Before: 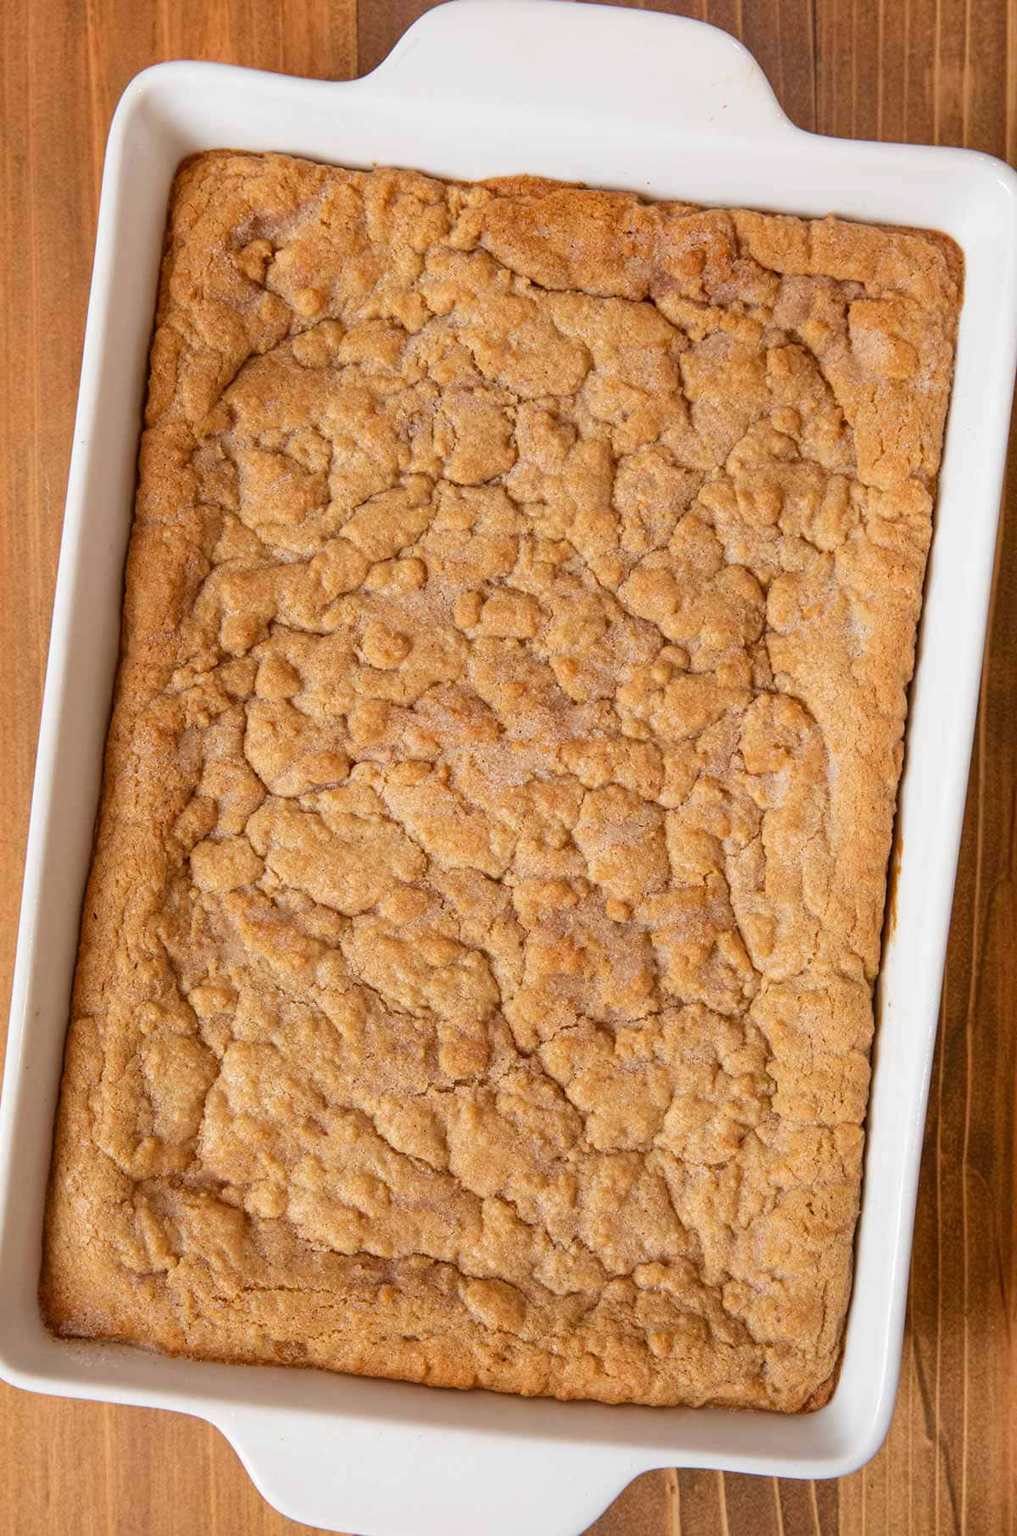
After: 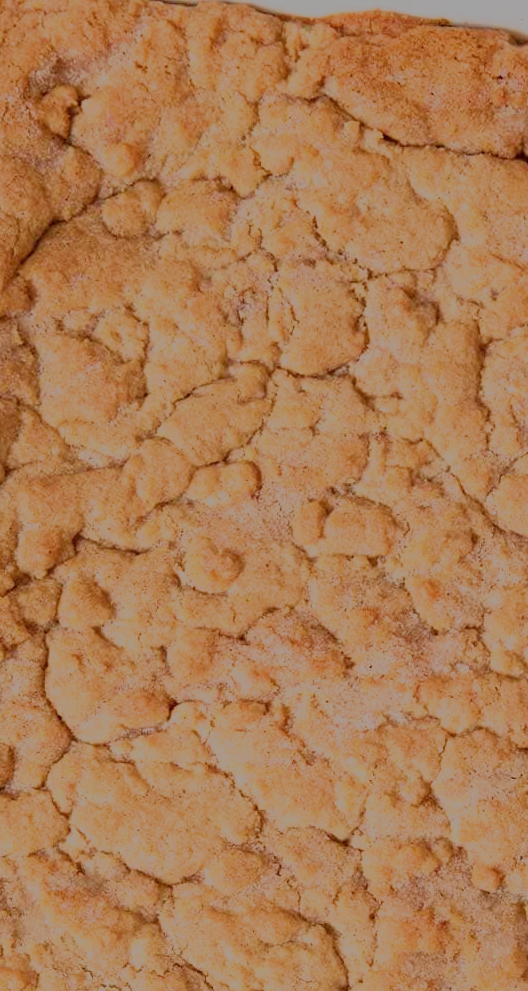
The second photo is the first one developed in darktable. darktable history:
crop: left 20.292%, top 10.904%, right 35.651%, bottom 34.389%
filmic rgb: black relative exposure -12.94 EV, white relative exposure 4.06 EV, threshold 5.95 EV, target white luminance 85.14%, hardness 6.31, latitude 41.86%, contrast 0.853, shadows ↔ highlights balance 8.2%, enable highlight reconstruction true
